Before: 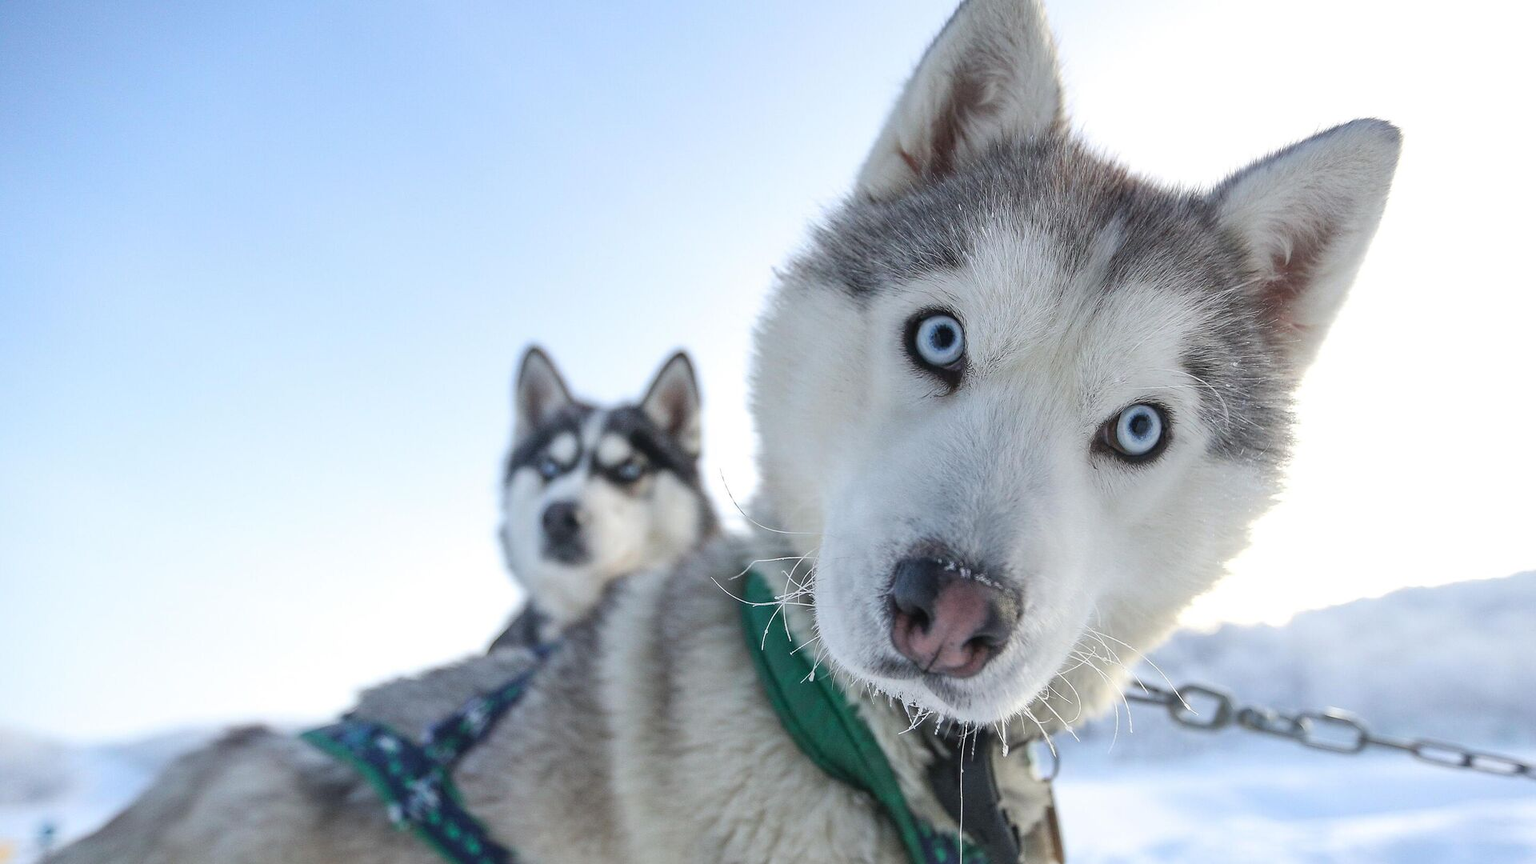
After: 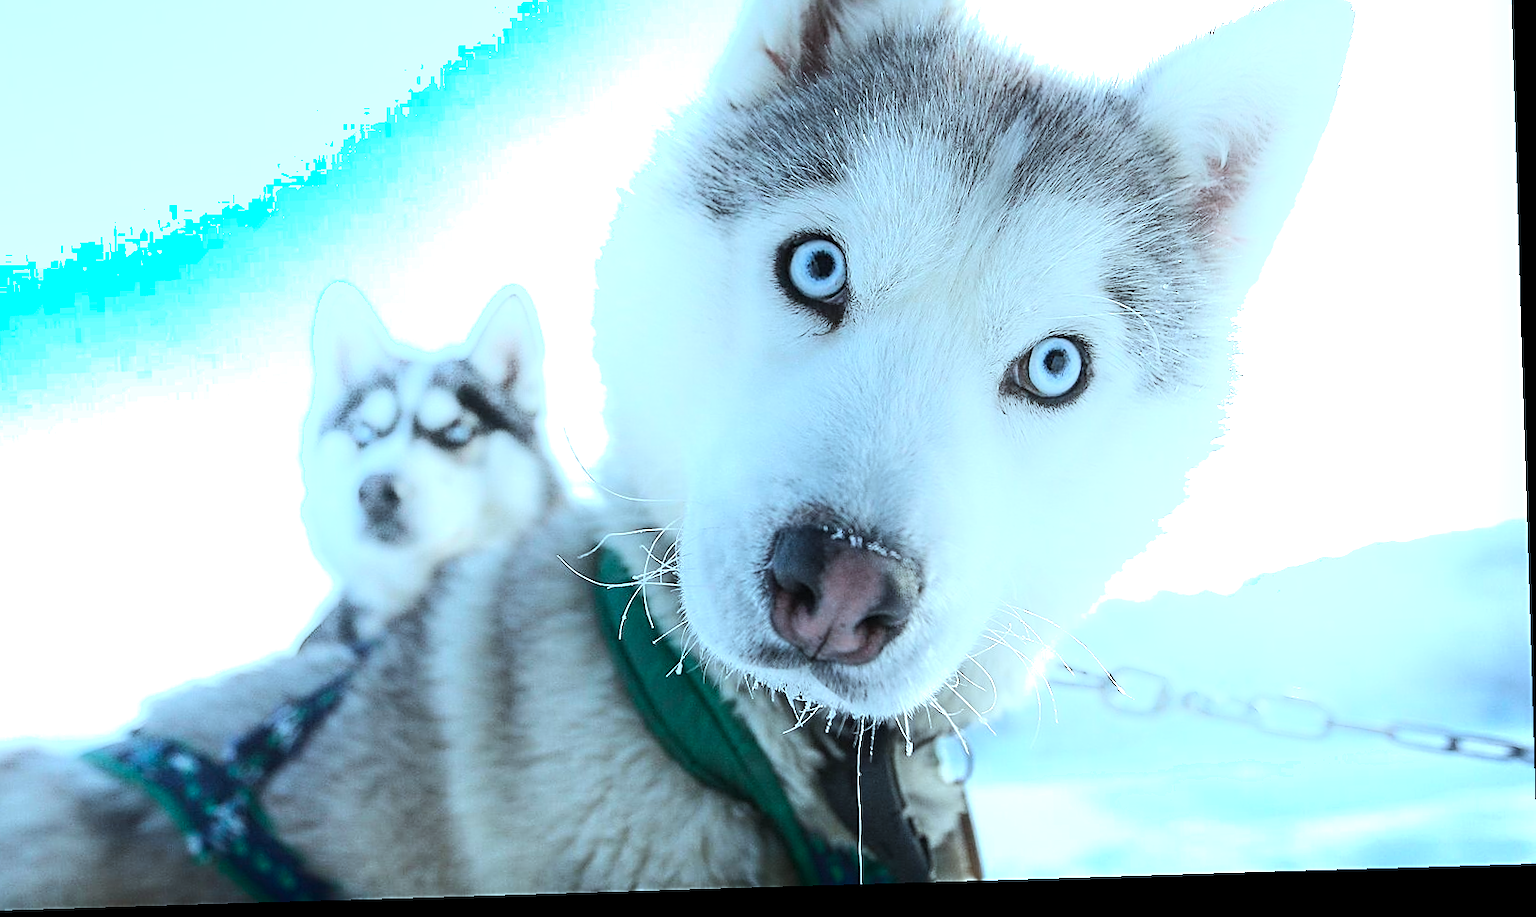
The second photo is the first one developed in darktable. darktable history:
tone equalizer: -8 EV -0.417 EV, -7 EV -0.389 EV, -6 EV -0.333 EV, -5 EV -0.222 EV, -3 EV 0.222 EV, -2 EV 0.333 EV, -1 EV 0.389 EV, +0 EV 0.417 EV, edges refinement/feathering 500, mask exposure compensation -1.57 EV, preserve details no
crop: left 16.315%, top 14.246%
color correction: highlights a* -11.71, highlights b* -15.58
shadows and highlights: shadows -90, highlights 90, soften with gaussian
sharpen: on, module defaults
rotate and perspective: rotation -1.75°, automatic cropping off
